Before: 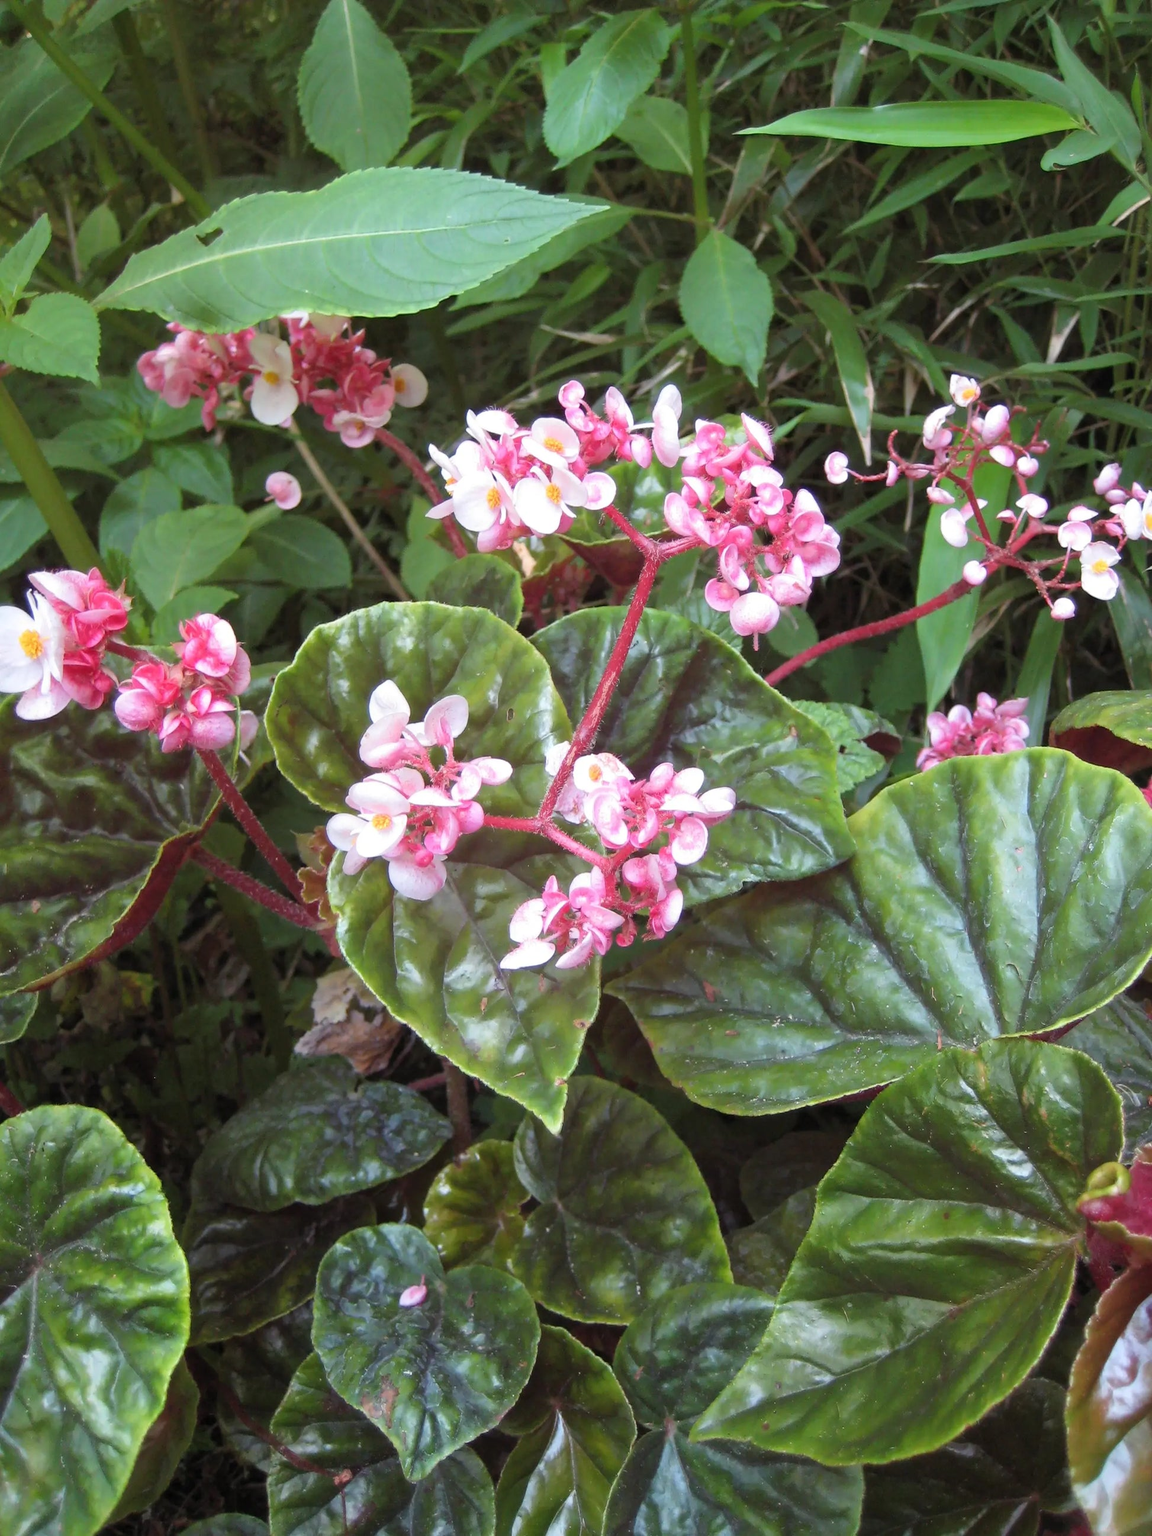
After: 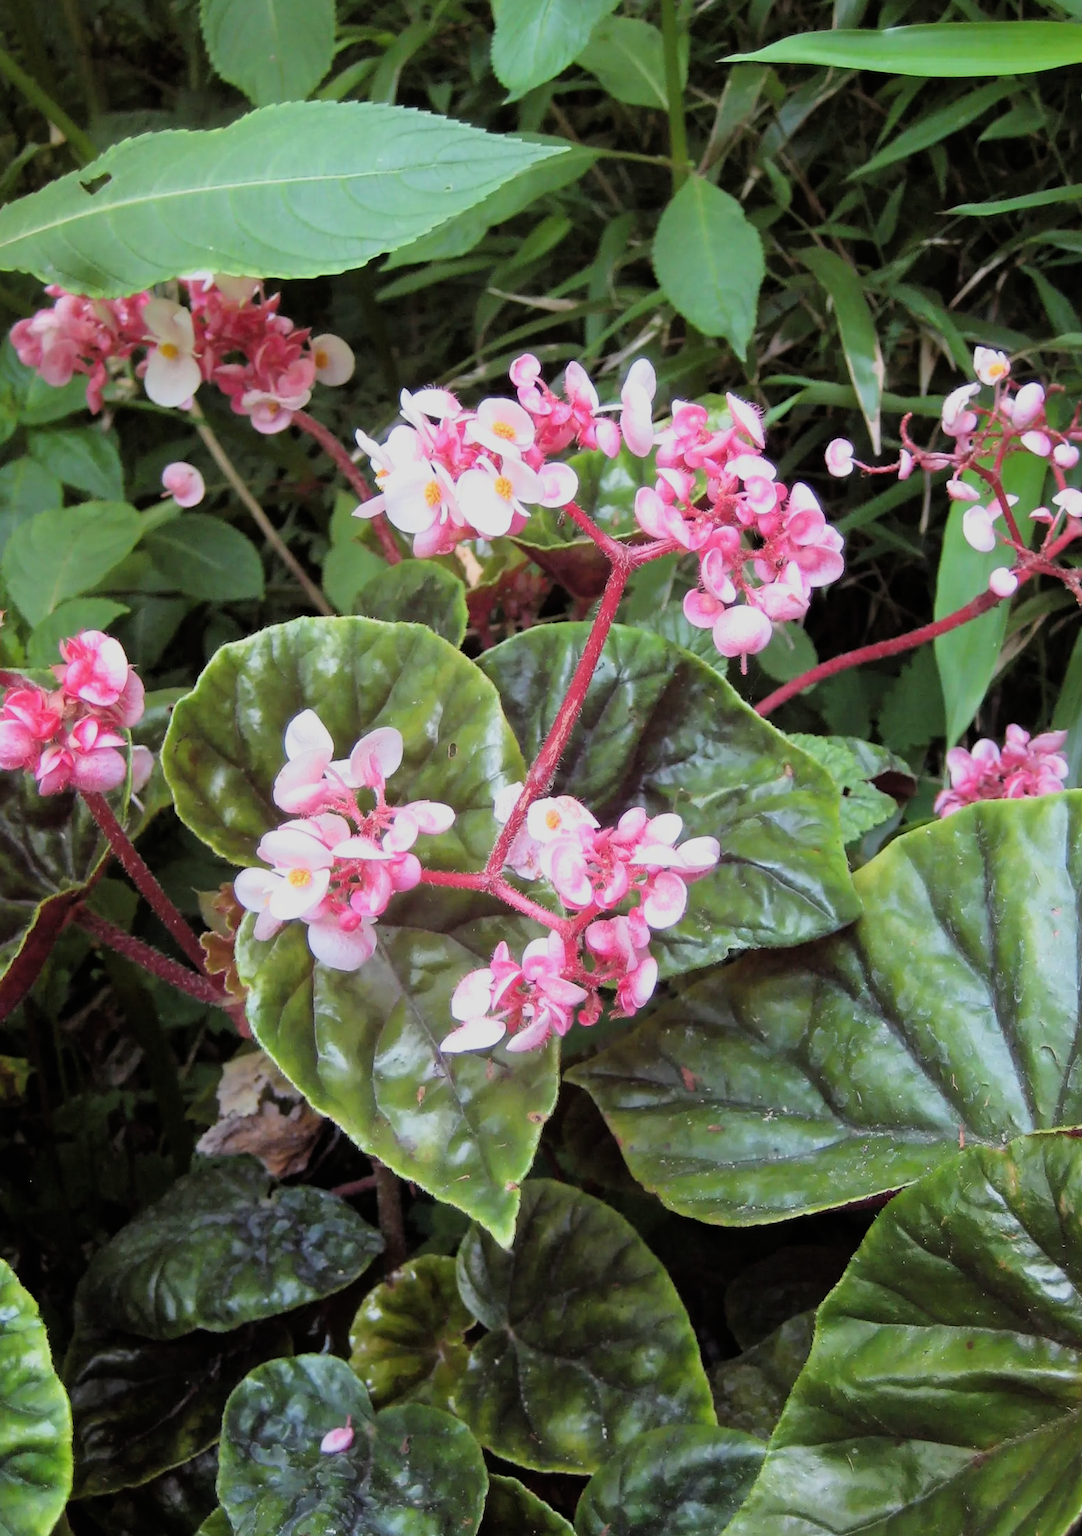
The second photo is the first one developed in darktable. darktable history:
filmic rgb: black relative exposure -7.75 EV, white relative exposure 4.4 EV, threshold 3 EV, hardness 3.76, latitude 50%, contrast 1.1, color science v5 (2021), contrast in shadows safe, contrast in highlights safe, enable highlight reconstruction true
crop: left 11.225%, top 5.381%, right 9.565%, bottom 10.314%
